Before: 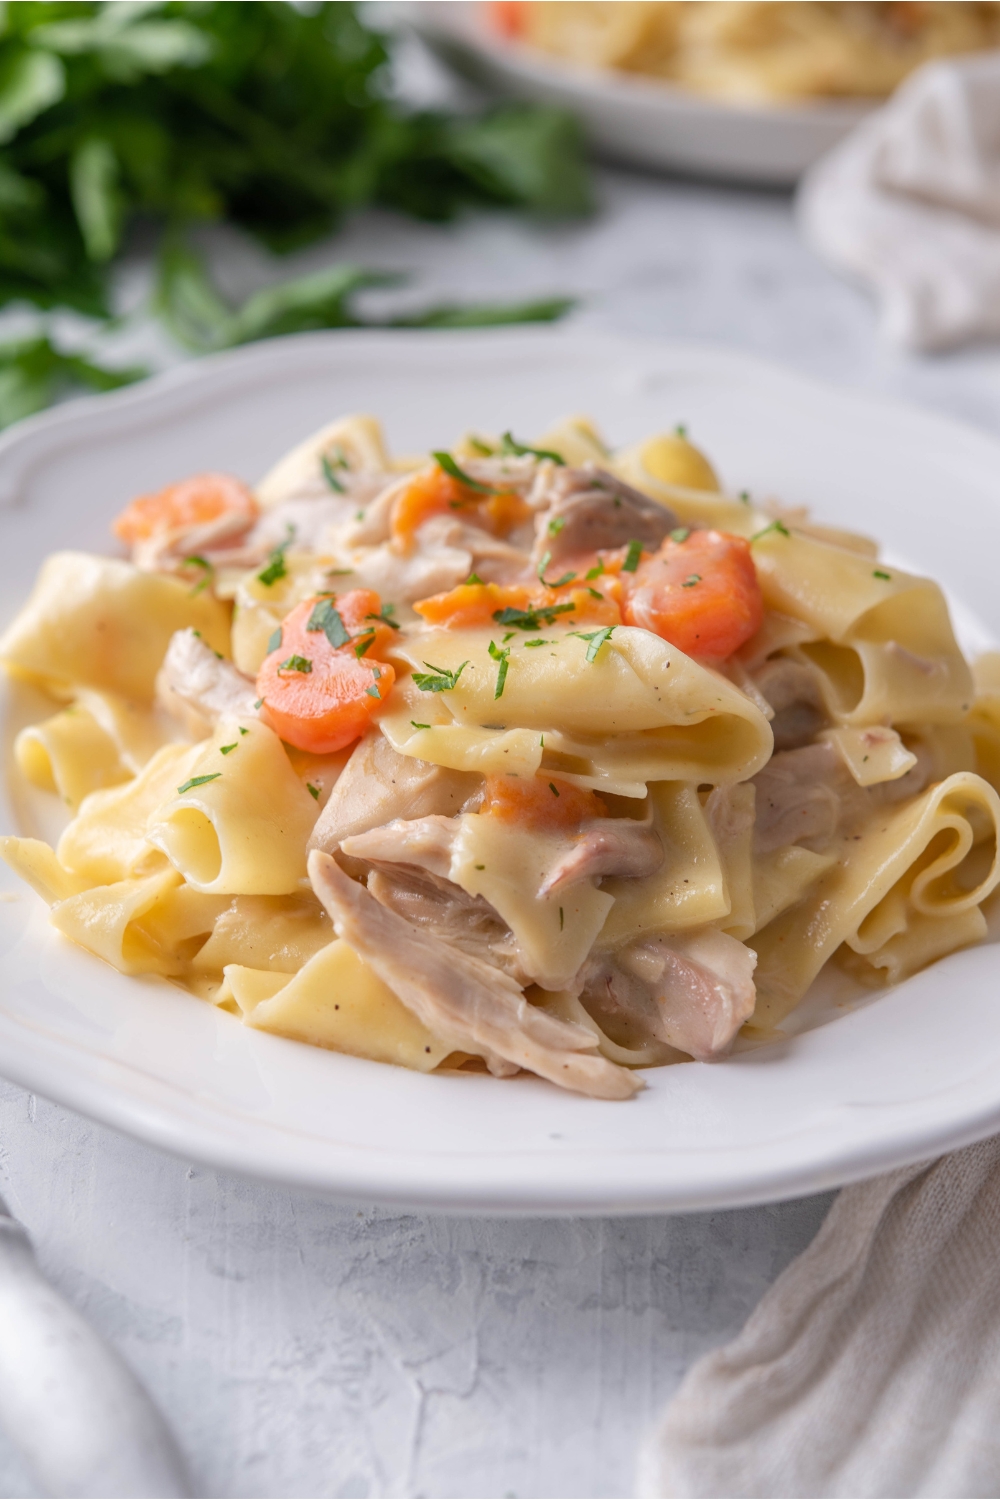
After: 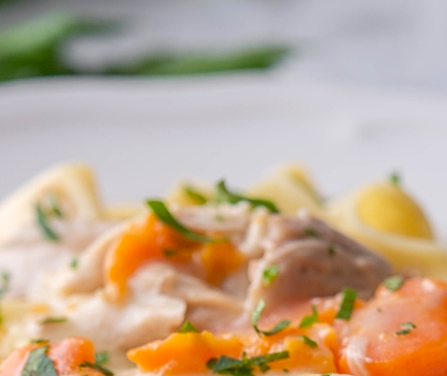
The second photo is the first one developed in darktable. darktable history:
crop: left 28.64%, top 16.832%, right 26.637%, bottom 58.055%
color balance: output saturation 110%
sharpen: radius 1.967
